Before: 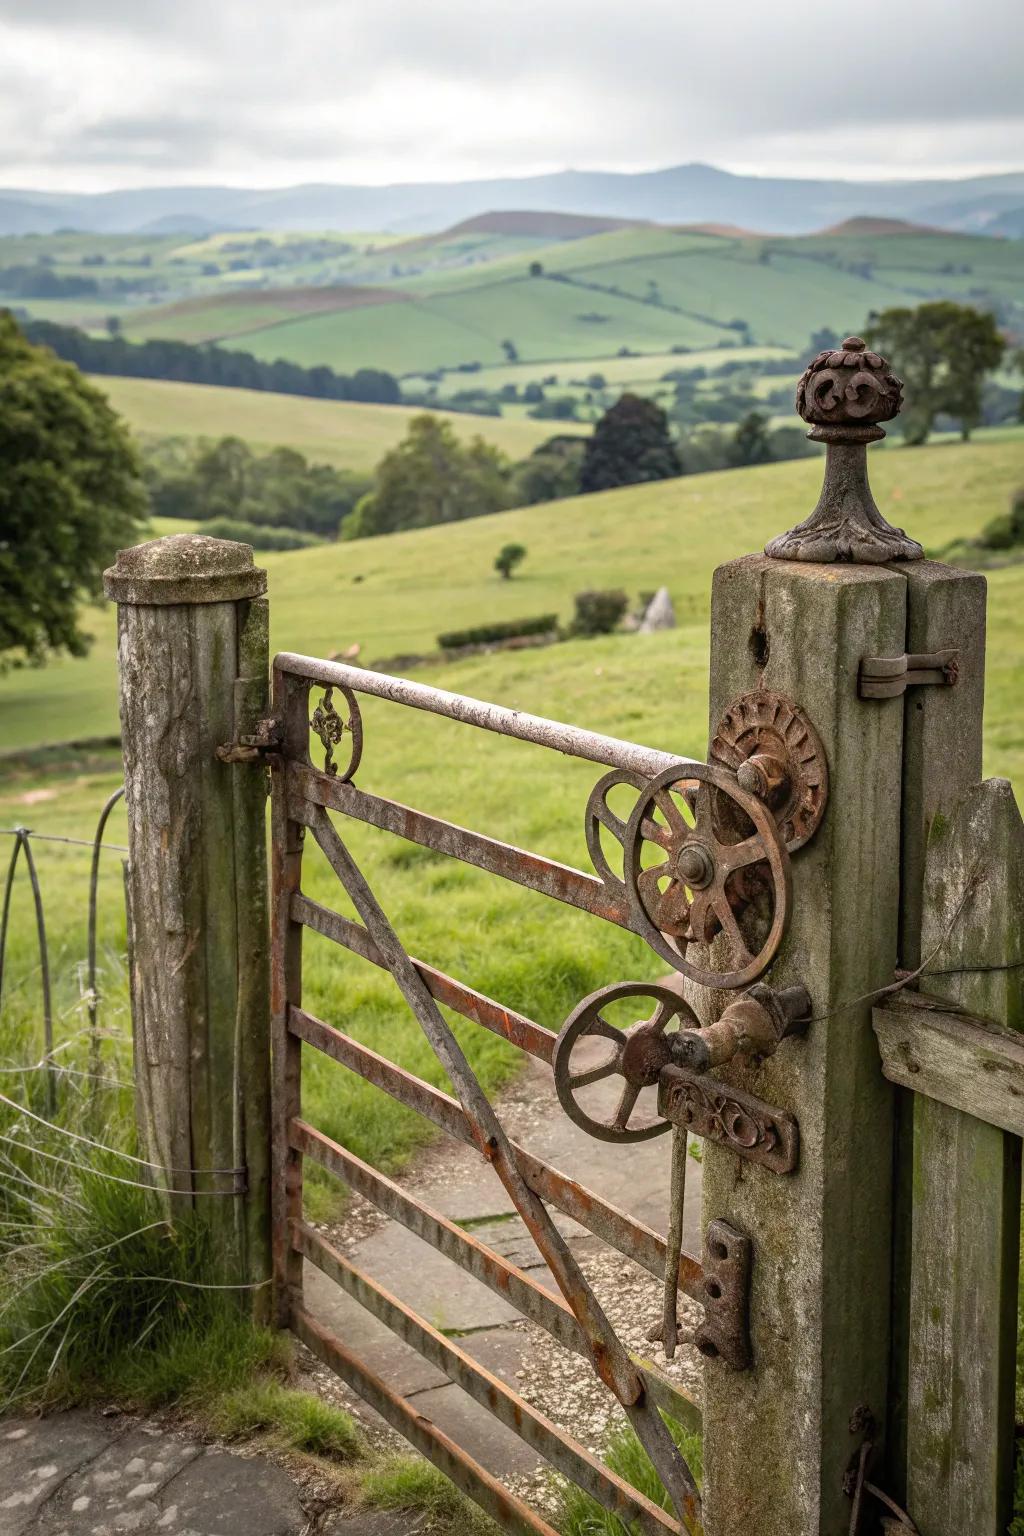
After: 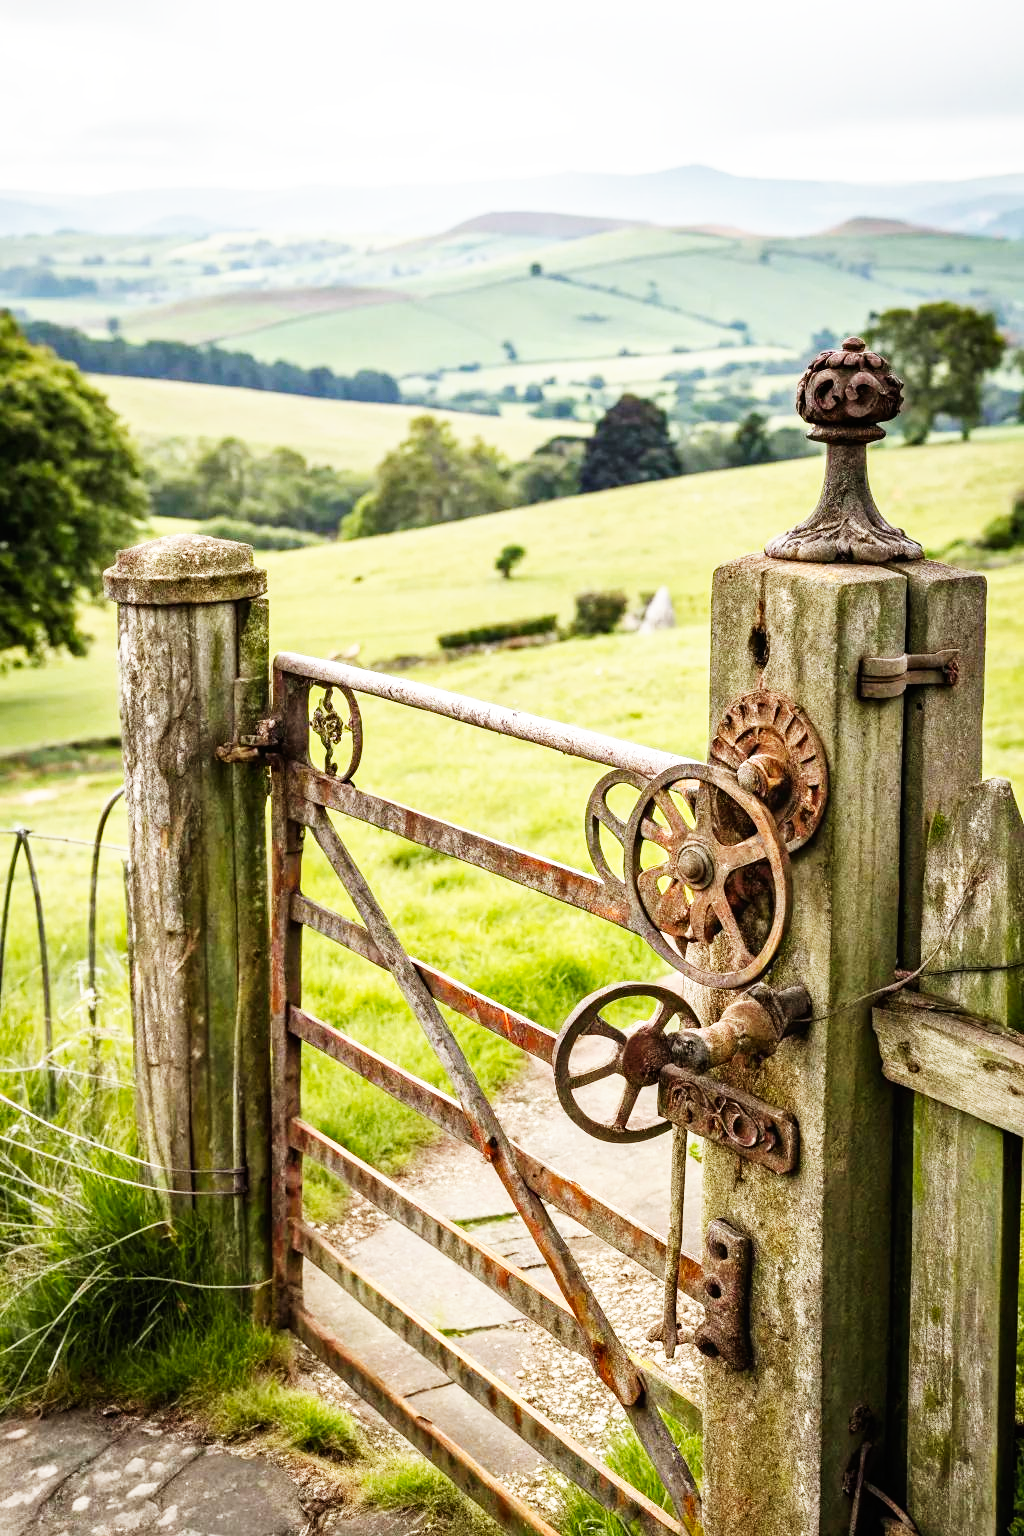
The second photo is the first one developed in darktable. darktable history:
shadows and highlights: shadows 36.66, highlights -27.29, highlights color adjustment 39.01%, soften with gaussian
base curve: curves: ch0 [(0, 0) (0.007, 0.004) (0.027, 0.03) (0.046, 0.07) (0.207, 0.54) (0.442, 0.872) (0.673, 0.972) (1, 1)], preserve colors none
